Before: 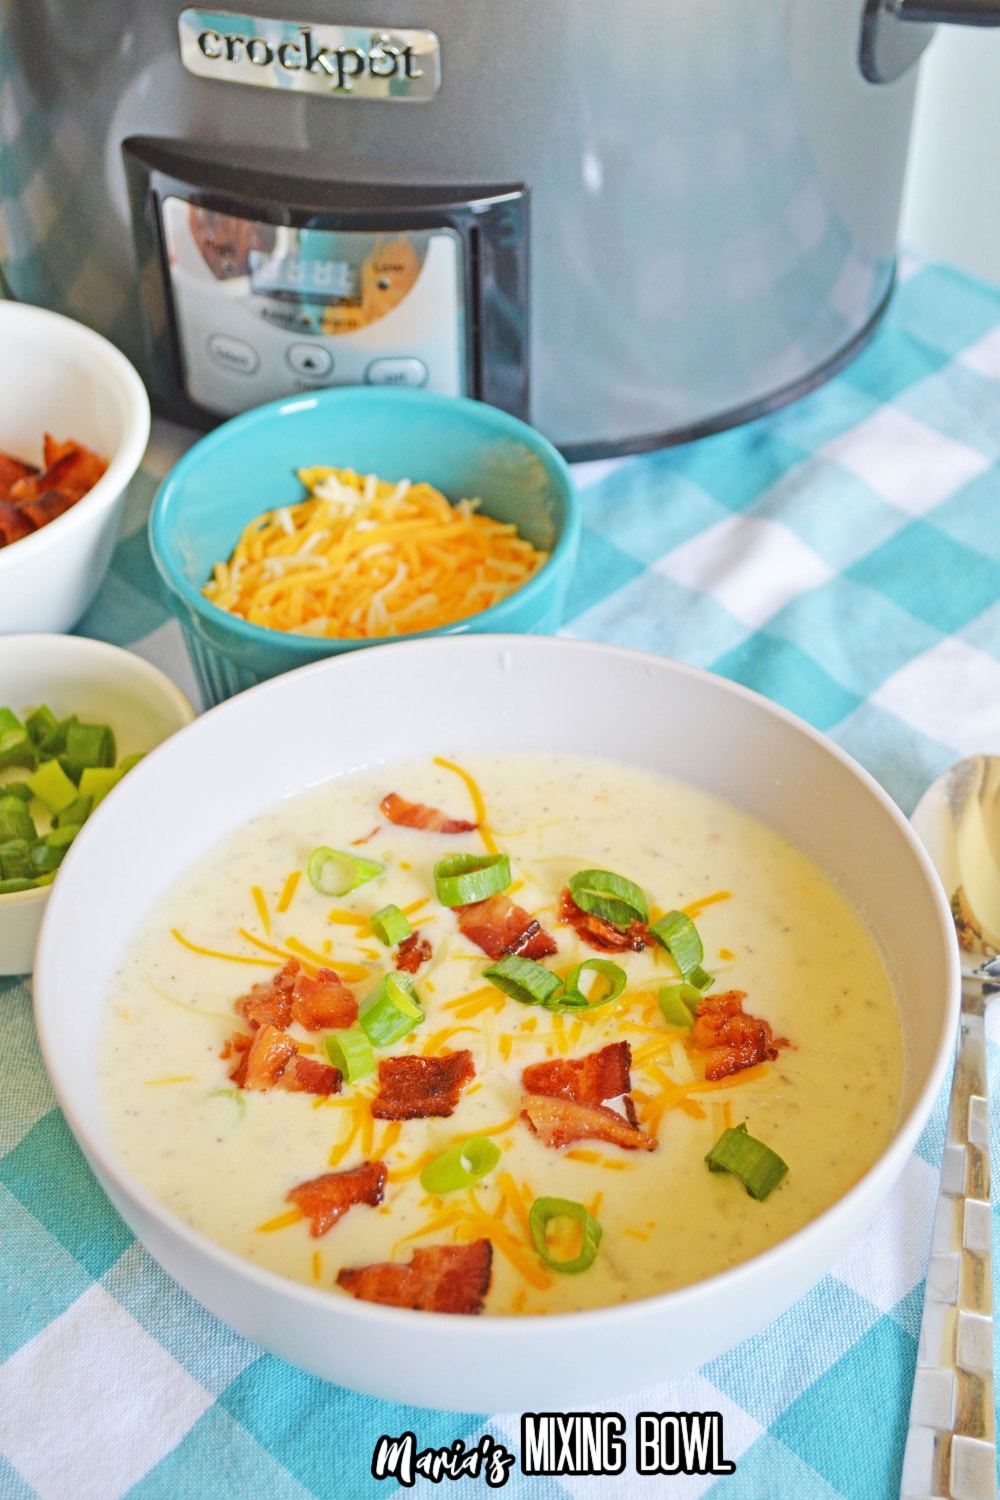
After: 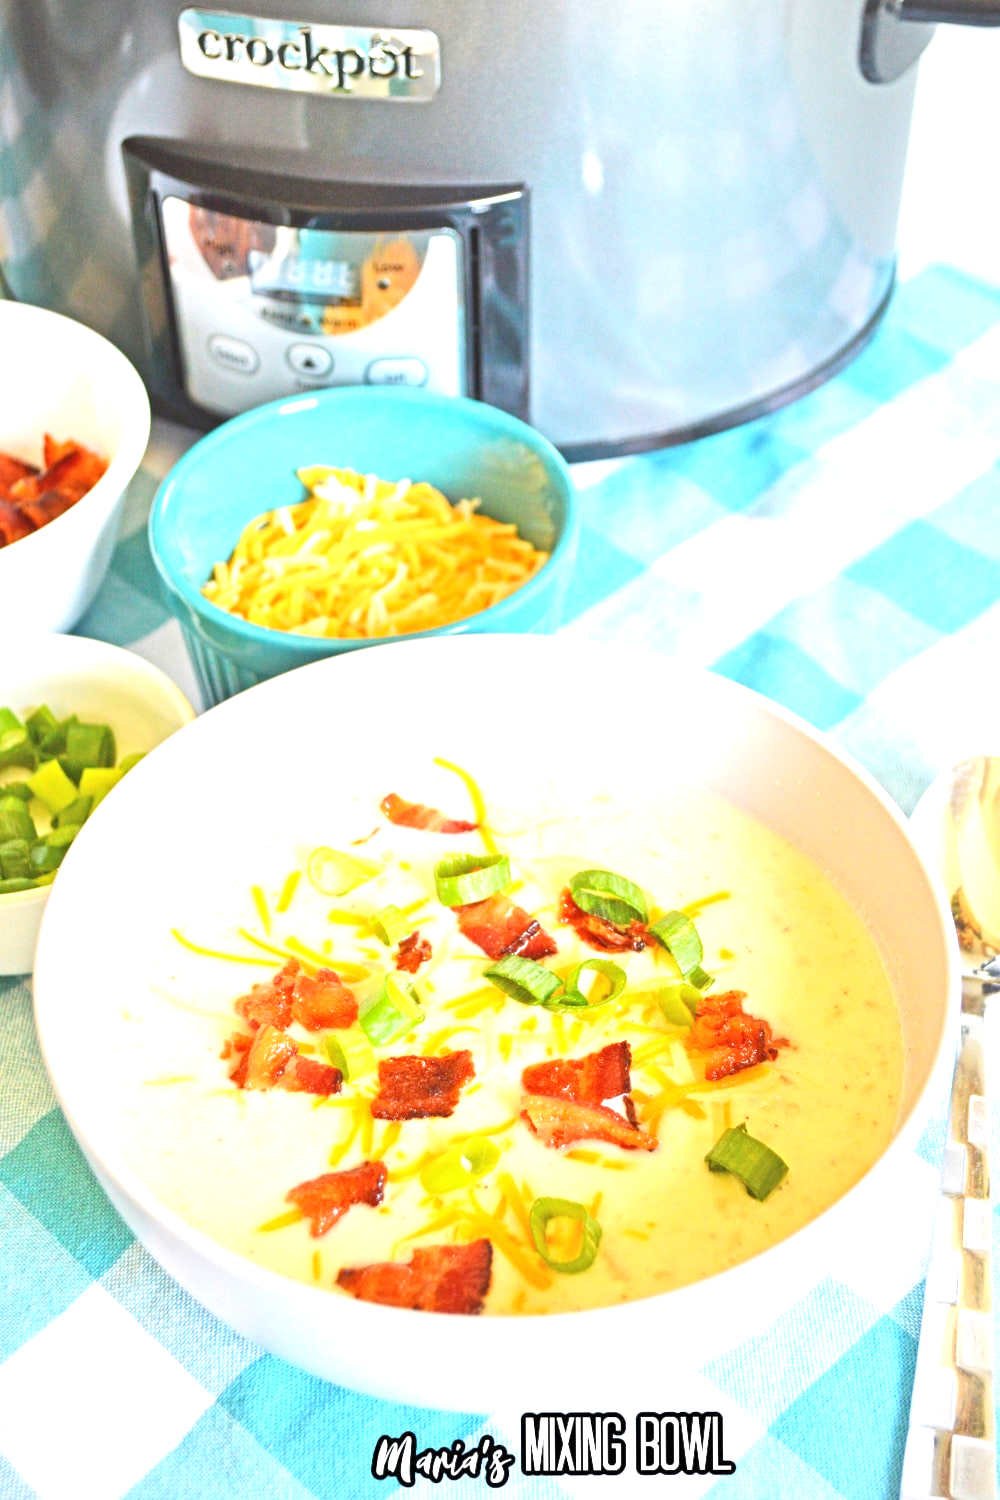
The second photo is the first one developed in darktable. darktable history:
vignetting: fall-off radius 63.15%, brightness -0.188, saturation -0.311, dithering 8-bit output
exposure: exposure 1 EV, compensate highlight preservation false
